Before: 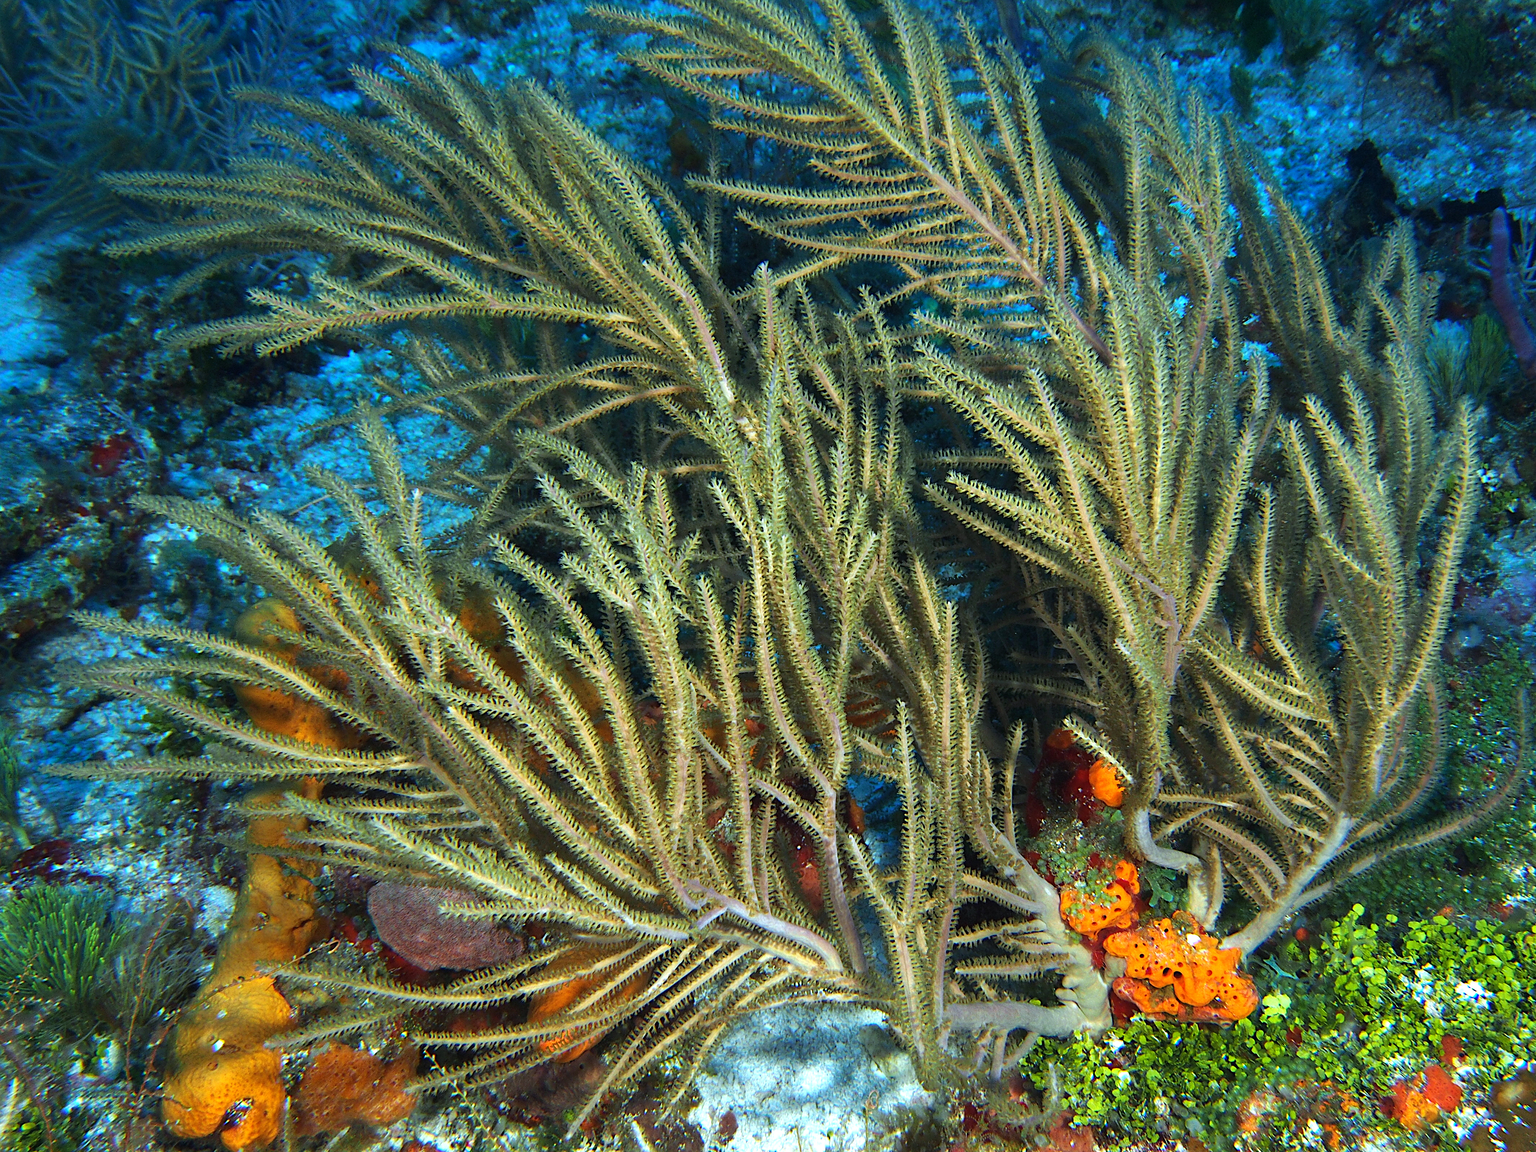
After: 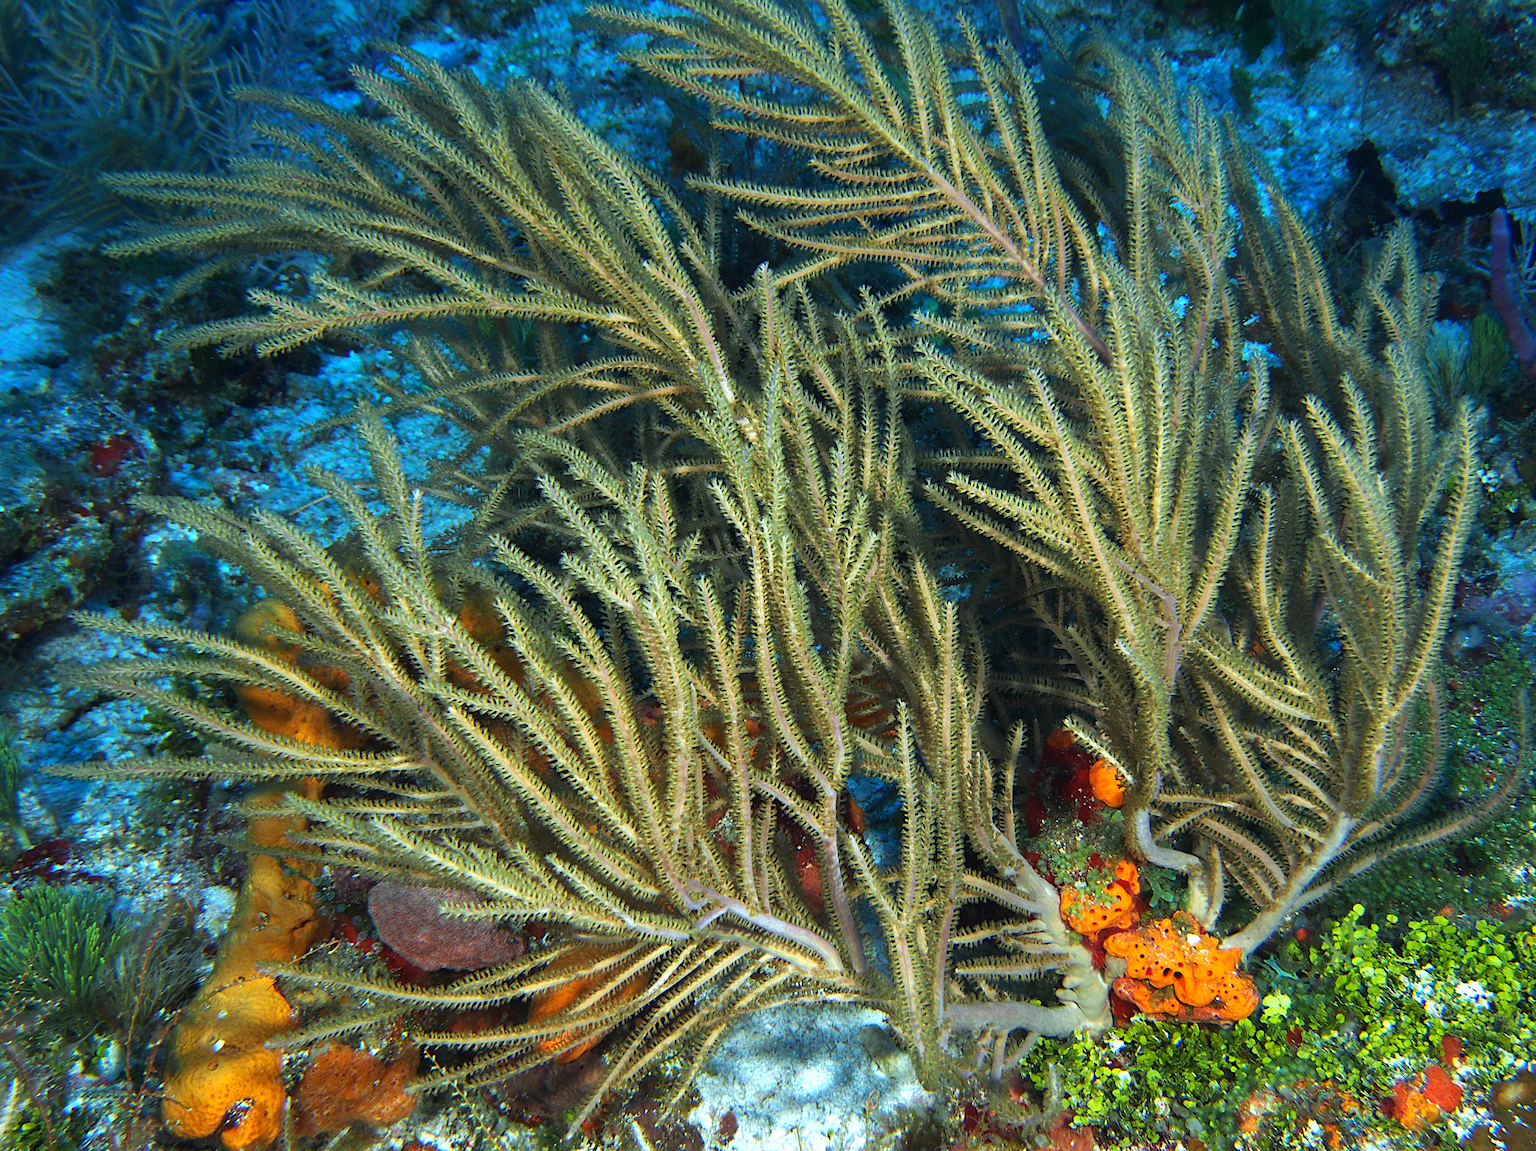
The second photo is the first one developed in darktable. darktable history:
color correction: highlights b* 0.058
